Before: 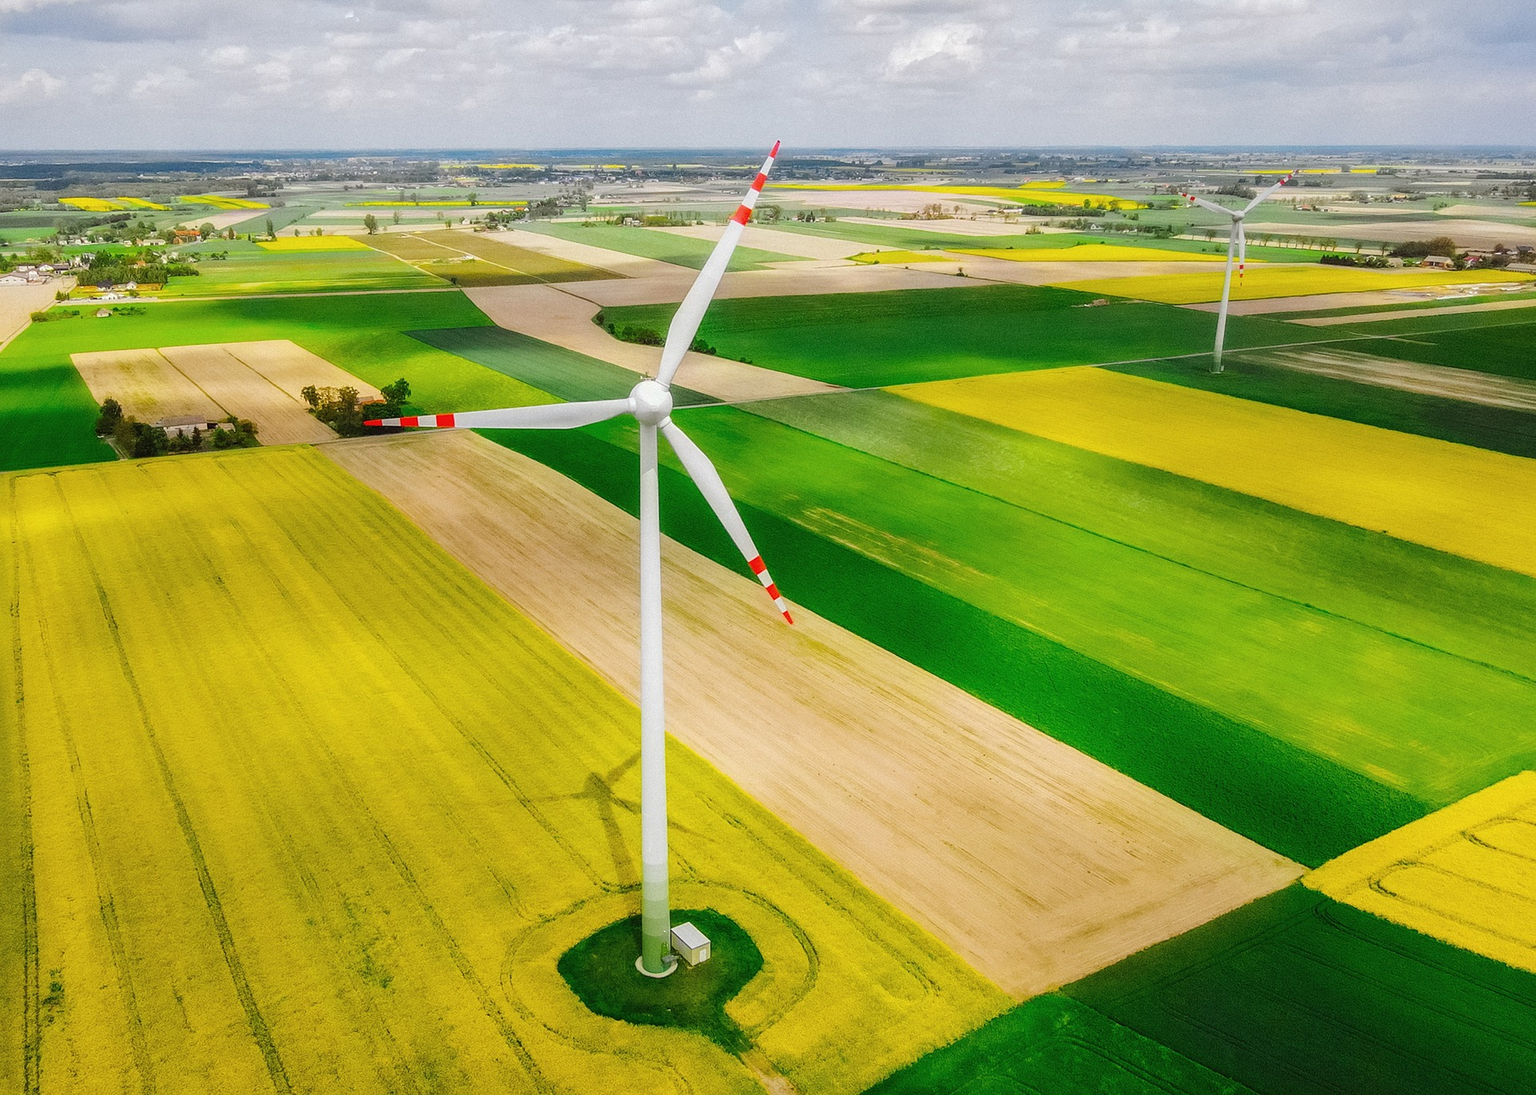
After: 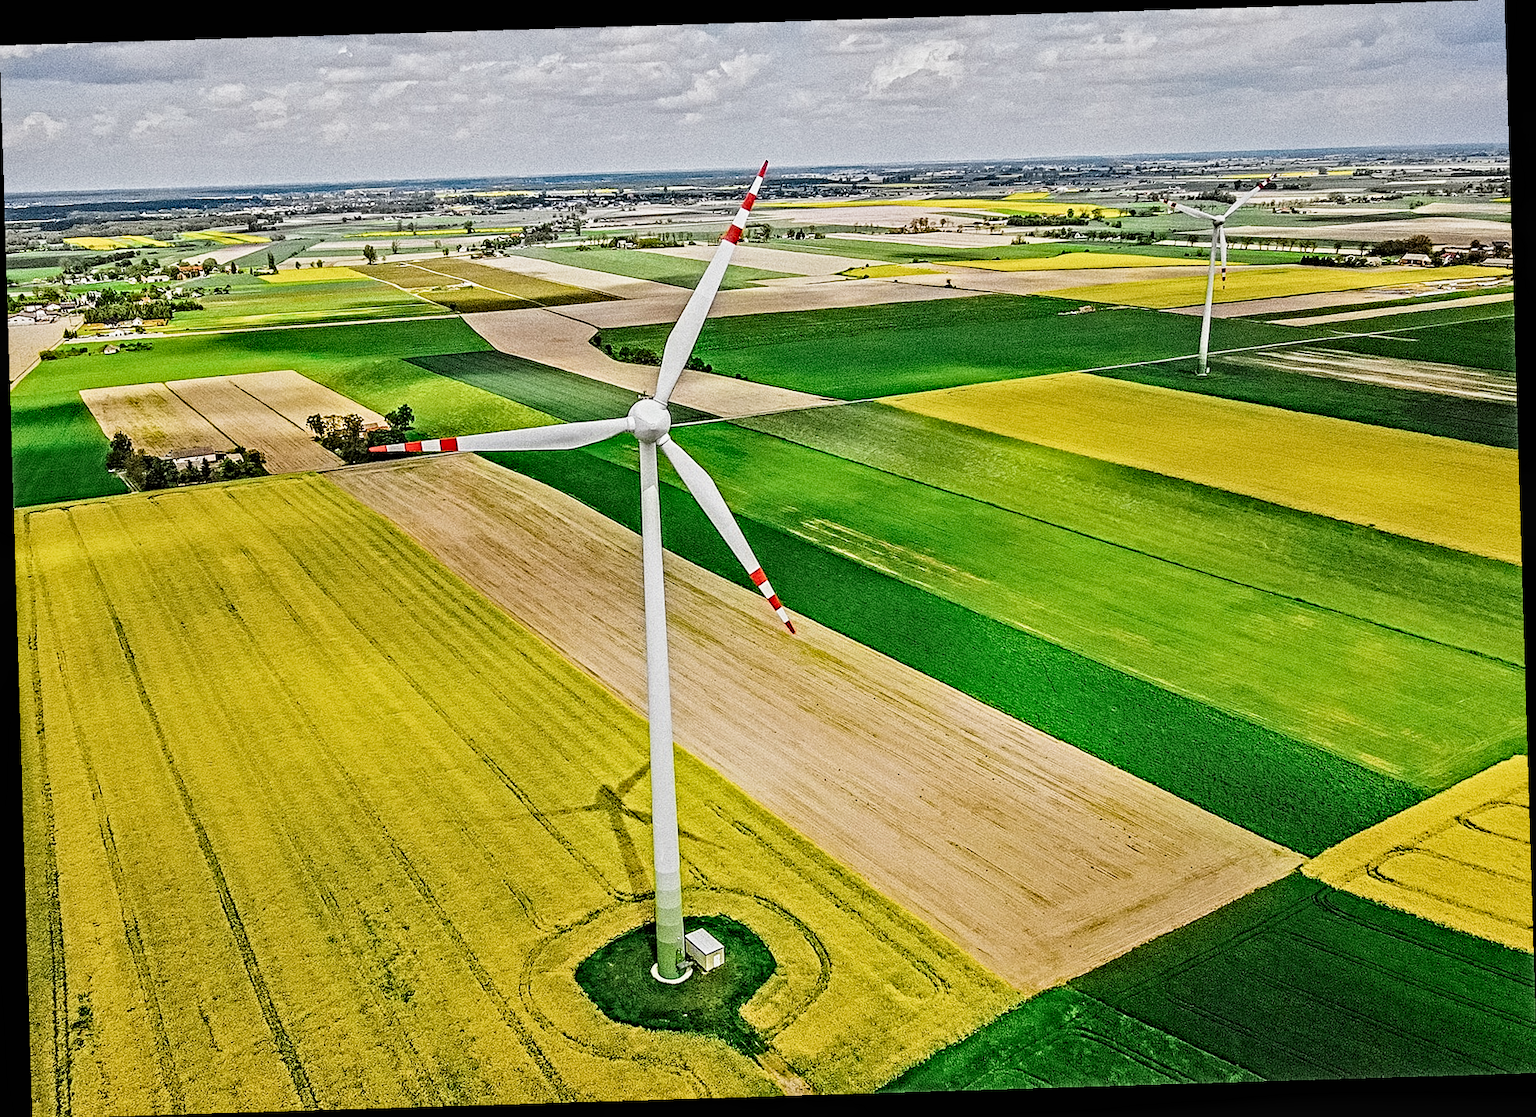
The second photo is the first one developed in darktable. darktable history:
rotate and perspective: rotation -1.75°, automatic cropping off
exposure: exposure -0.05 EV
sigmoid: contrast 1.22, skew 0.65
contrast equalizer: octaves 7, y [[0.406, 0.494, 0.589, 0.753, 0.877, 0.999], [0.5 ×6], [0.5 ×6], [0 ×6], [0 ×6]]
